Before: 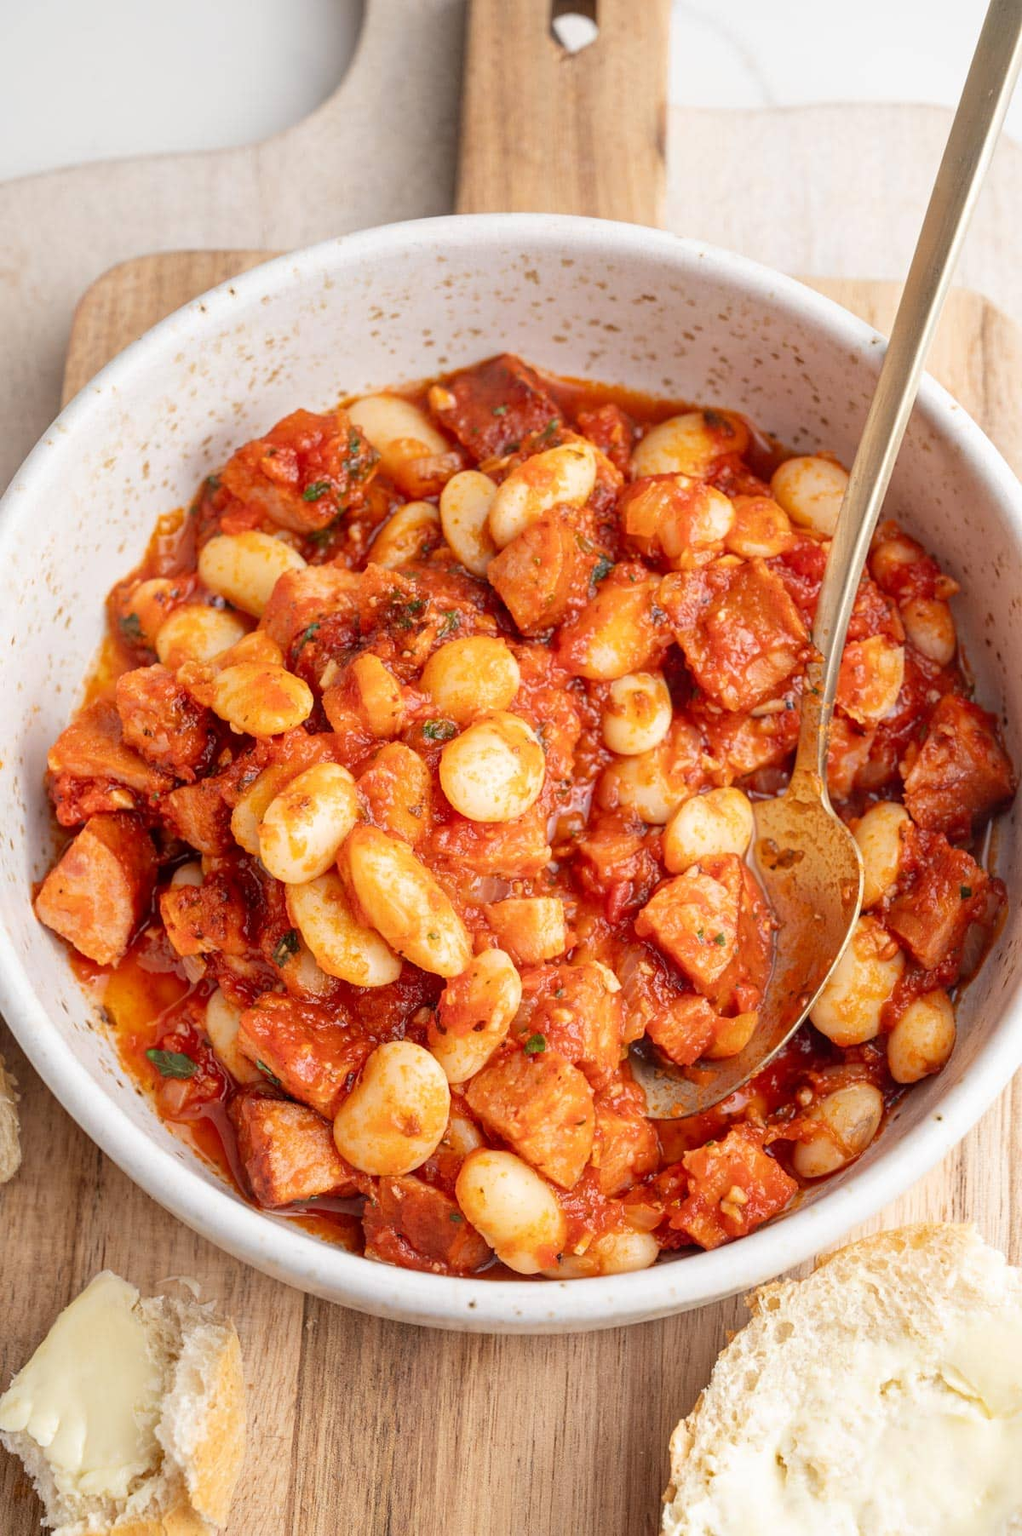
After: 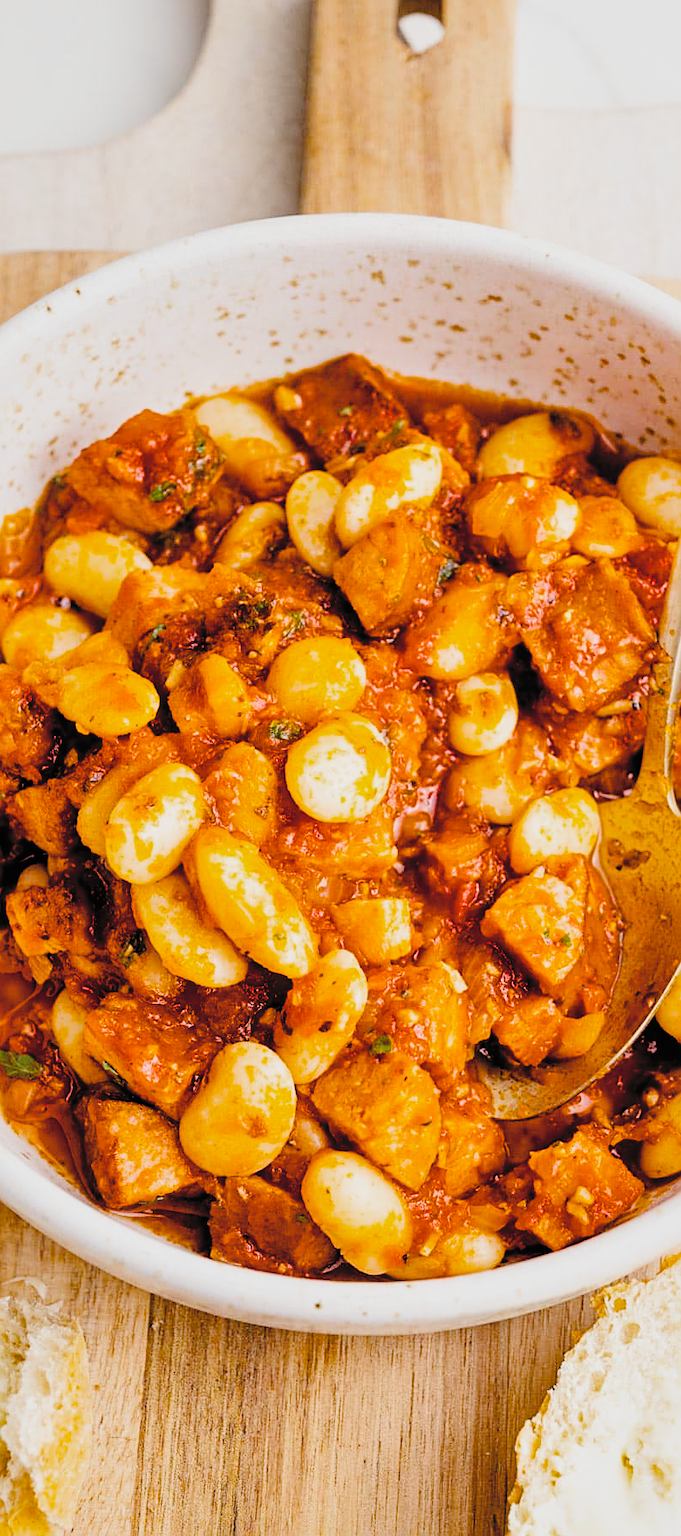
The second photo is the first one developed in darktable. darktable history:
color balance rgb: perceptual saturation grading › global saturation 30.68%, perceptual brilliance grading › global brilliance 15.168%, perceptual brilliance grading › shadows -35.133%, global vibrance 10.115%, saturation formula JzAzBz (2021)
contrast brightness saturation: contrast 0.101, brightness 0.303, saturation 0.143
sharpen: on, module defaults
crop and rotate: left 15.128%, right 18.145%
filmic rgb: black relative exposure -6.57 EV, white relative exposure 4.7 EV, hardness 3.11, contrast 0.805, preserve chrominance no, color science v4 (2020), type of noise poissonian
local contrast: mode bilateral grid, contrast 20, coarseness 49, detail 119%, midtone range 0.2
